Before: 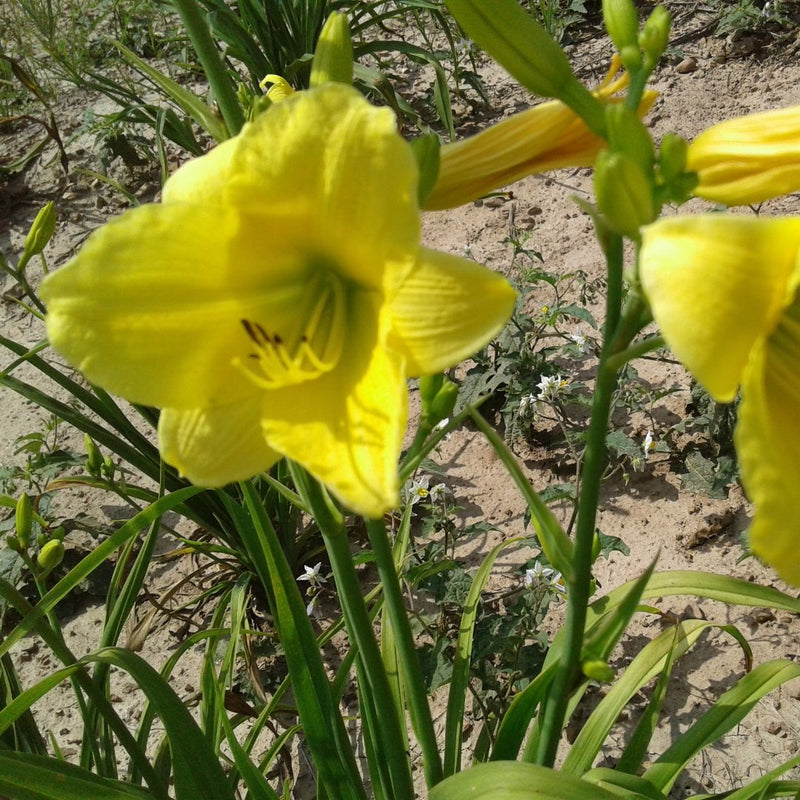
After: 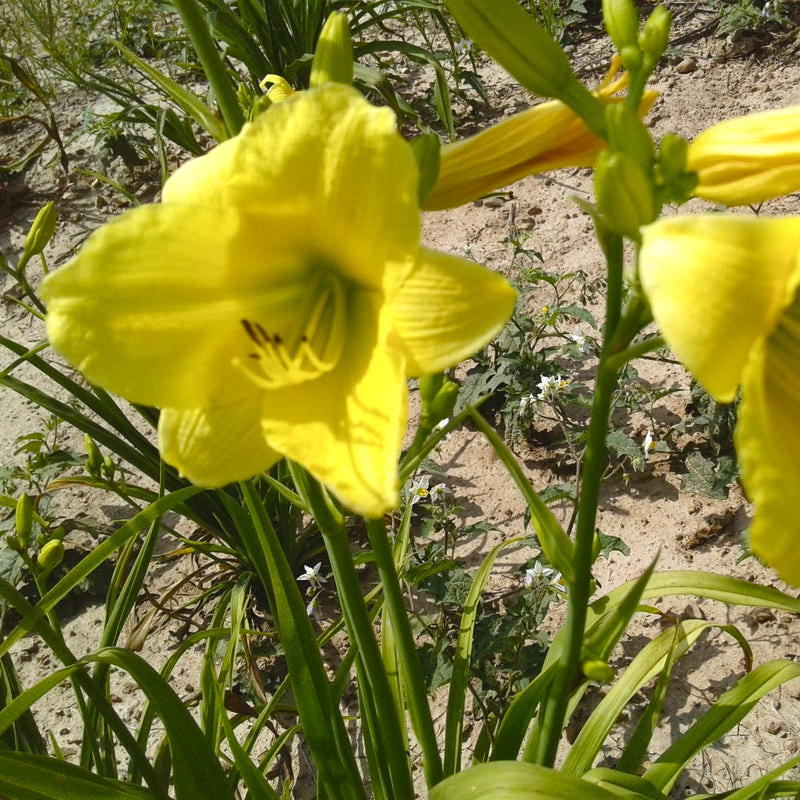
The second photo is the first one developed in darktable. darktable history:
color balance rgb: shadows lift › luminance 0.891%, shadows lift › chroma 0.457%, shadows lift › hue 21.92°, highlights gain › luminance 17.456%, perceptual saturation grading › global saturation 20%, perceptual saturation grading › highlights -24.717%, perceptual saturation grading › shadows 25.321%
color zones: curves: ch2 [(0, 0.5) (0.143, 0.5) (0.286, 0.489) (0.415, 0.421) (0.571, 0.5) (0.714, 0.5) (0.857, 0.5) (1, 0.5)]
exposure: black level correction -0.004, exposure 0.055 EV, compensate exposure bias true, compensate highlight preservation false
